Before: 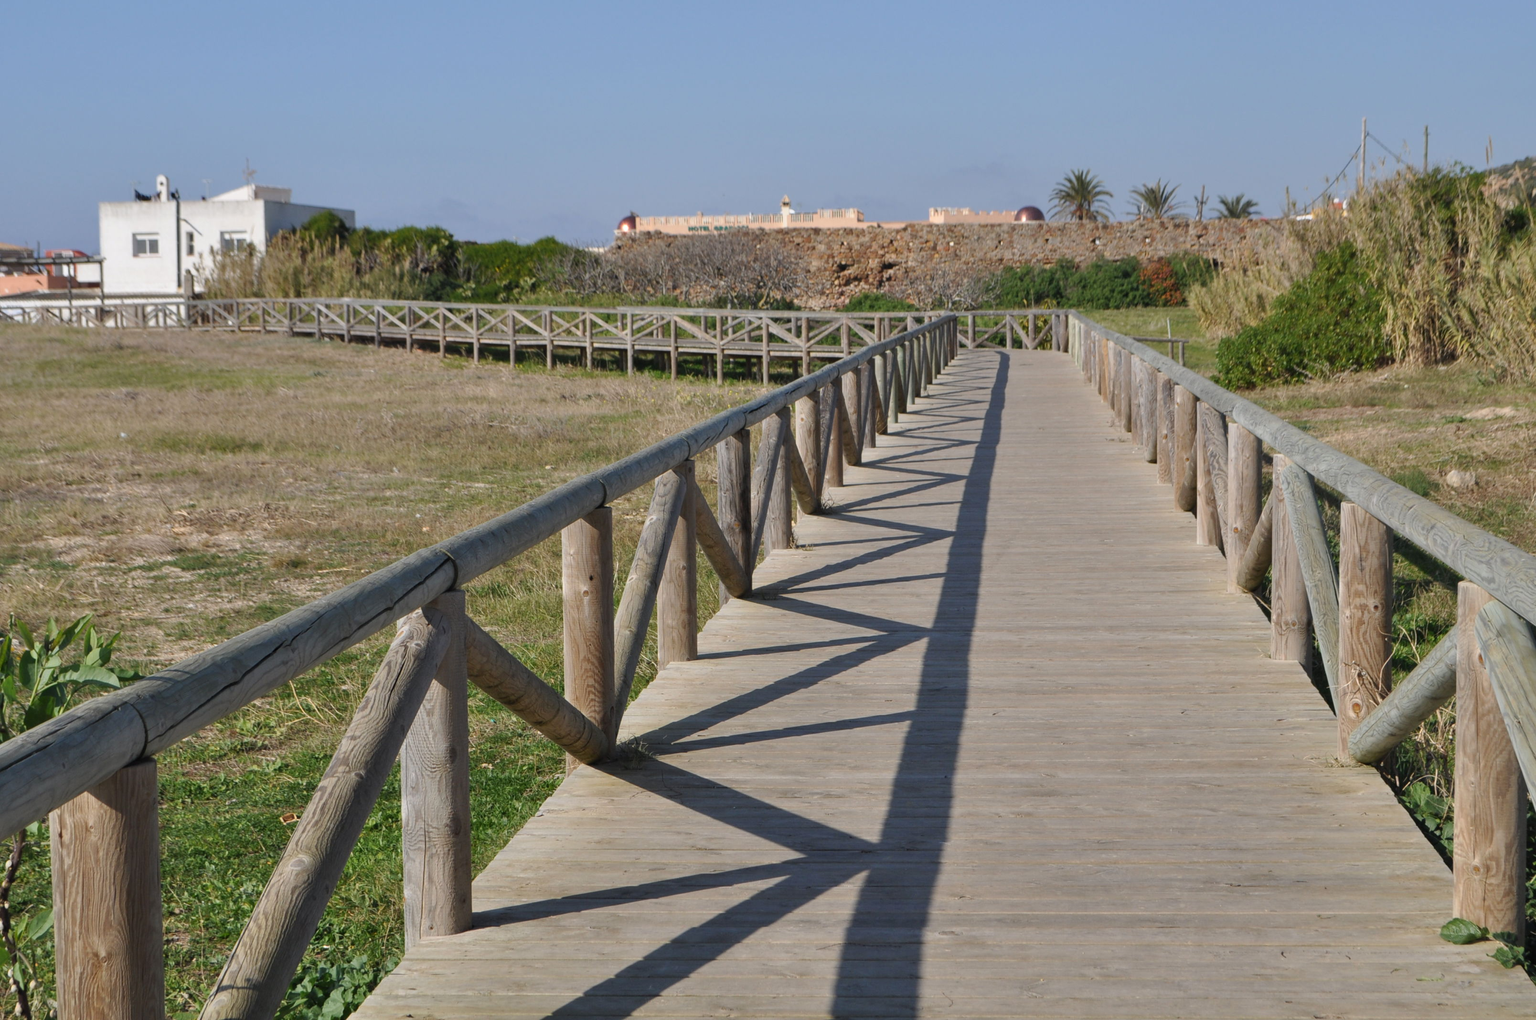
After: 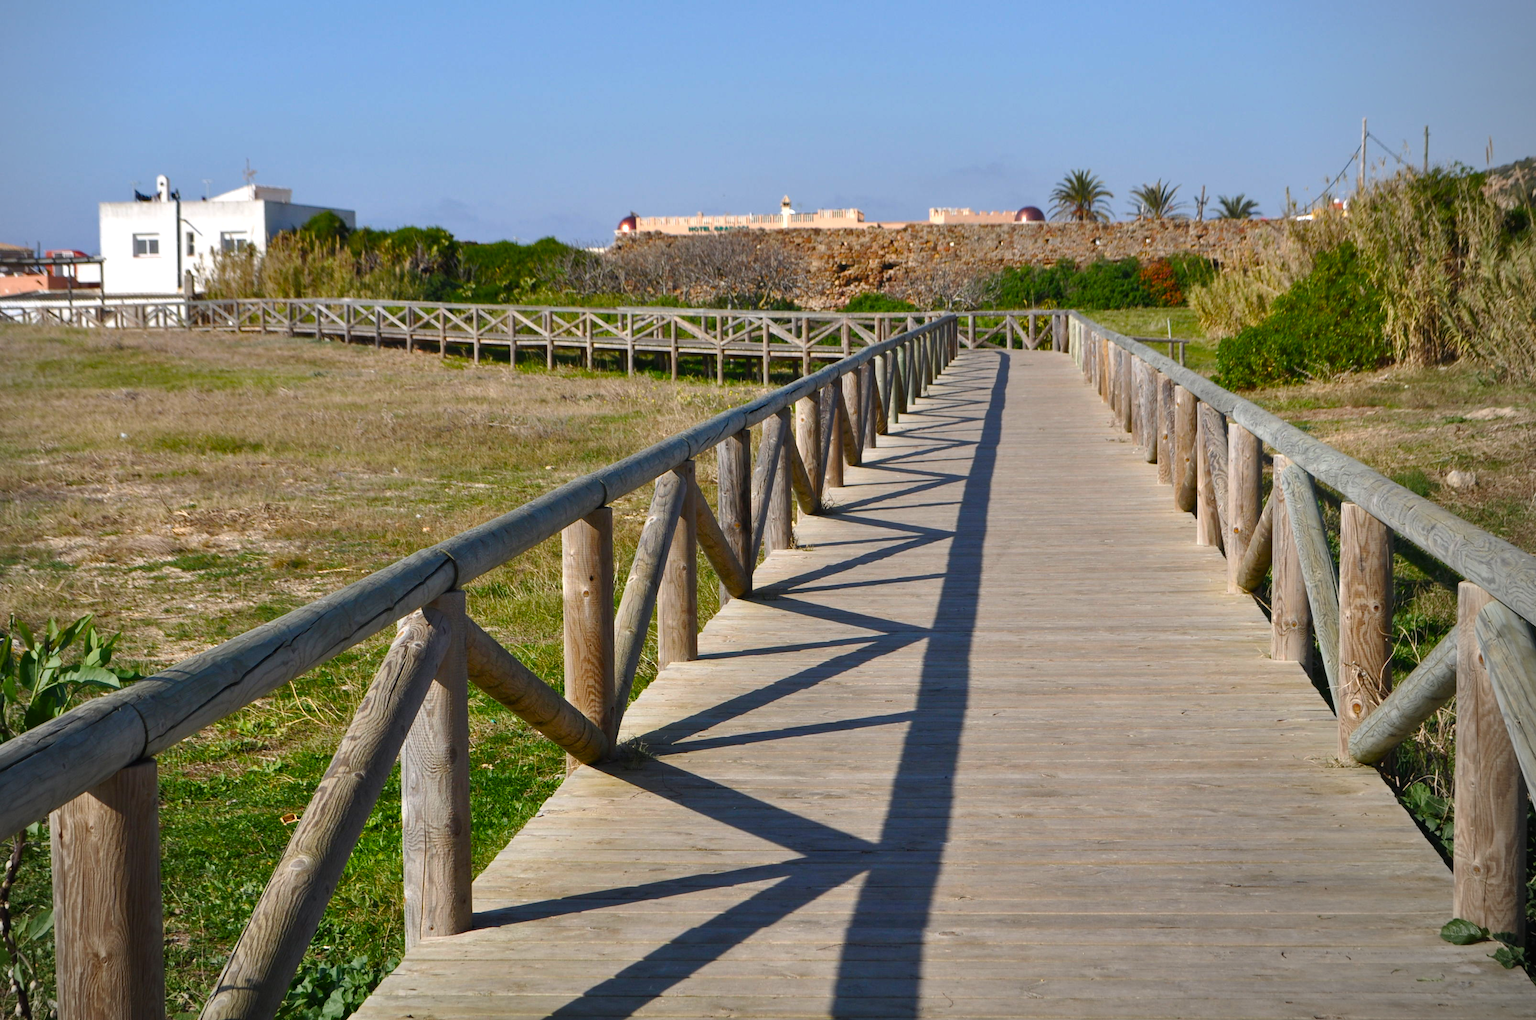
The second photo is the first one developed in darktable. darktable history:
exposure: compensate highlight preservation false
vignetting: fall-off radius 61.02%, brightness -0.575, center (-0.07, -0.307)
contrast brightness saturation: contrast 0.04, saturation 0.164
color balance rgb: perceptual saturation grading › global saturation 20%, perceptual saturation grading › highlights -14.457%, perceptual saturation grading › shadows 49.588%, perceptual brilliance grading › global brilliance -17.072%, perceptual brilliance grading › highlights 28.88%
